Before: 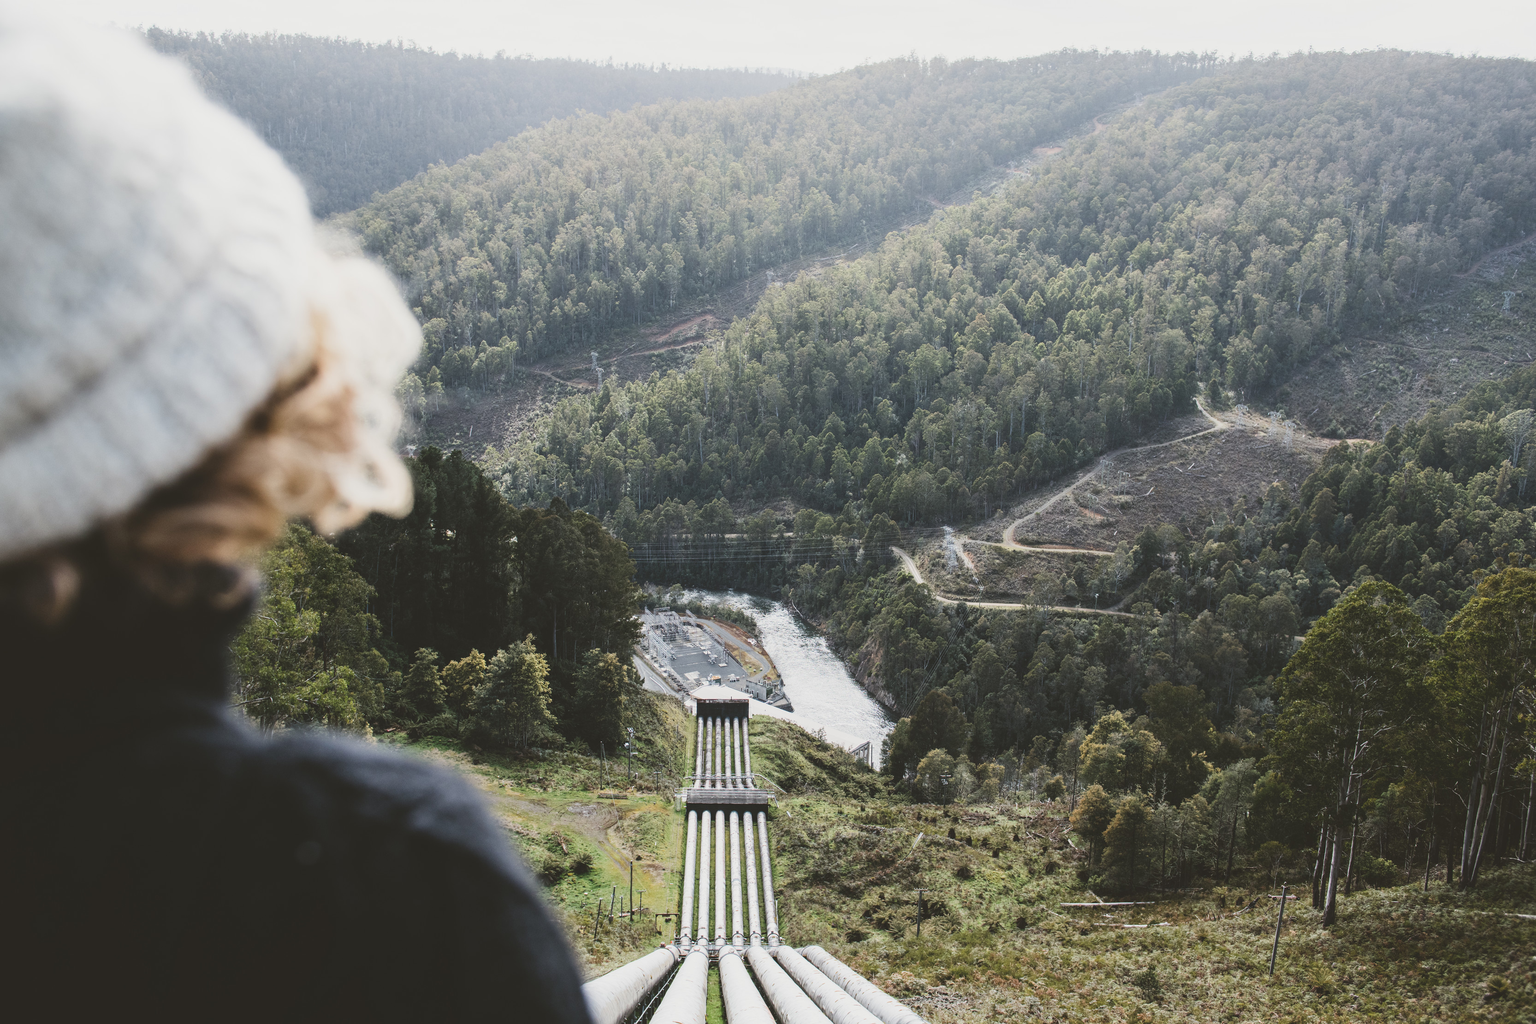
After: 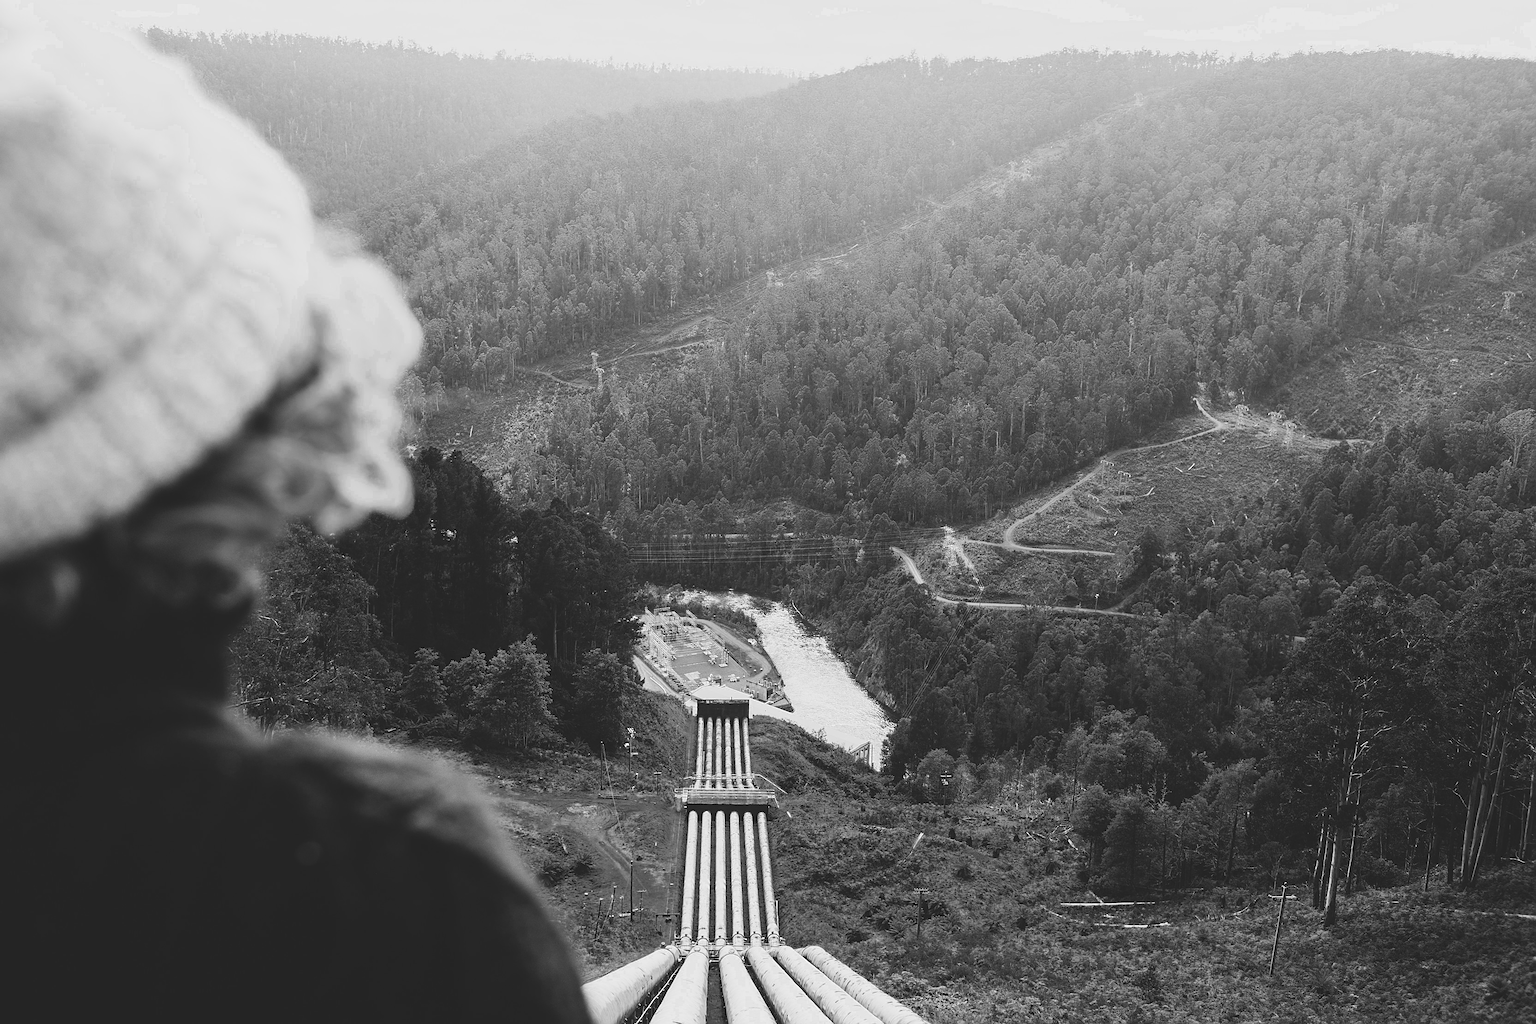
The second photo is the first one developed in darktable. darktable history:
sharpen: on, module defaults
color zones: curves: ch0 [(0.287, 0.048) (0.493, 0.484) (0.737, 0.816)]; ch1 [(0, 0) (0.143, 0) (0.286, 0) (0.429, 0) (0.571, 0) (0.714, 0) (0.857, 0)]
